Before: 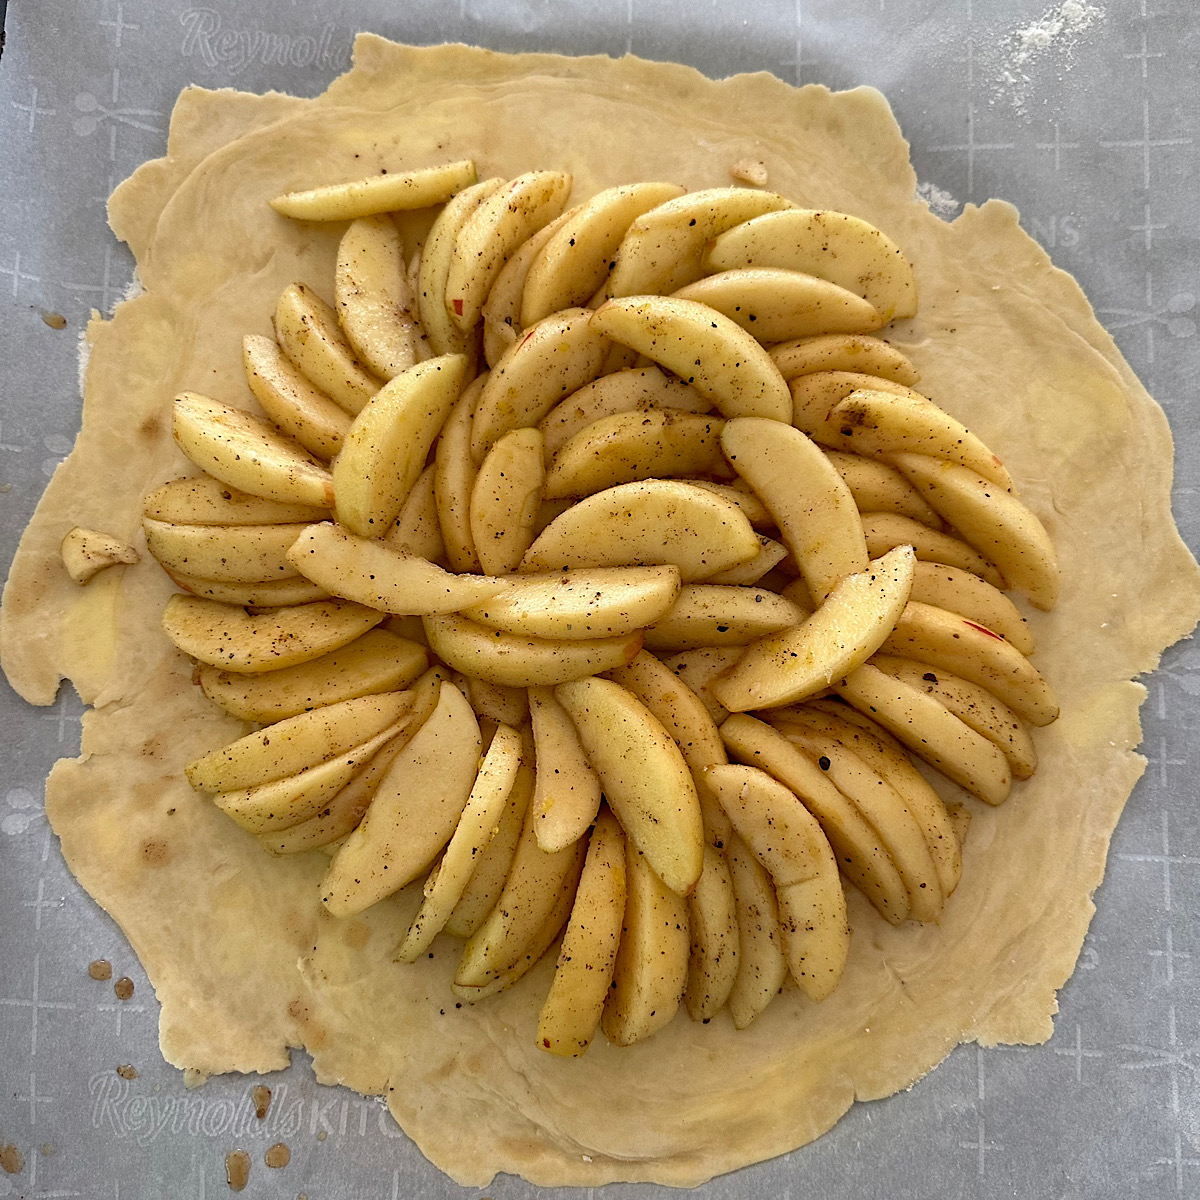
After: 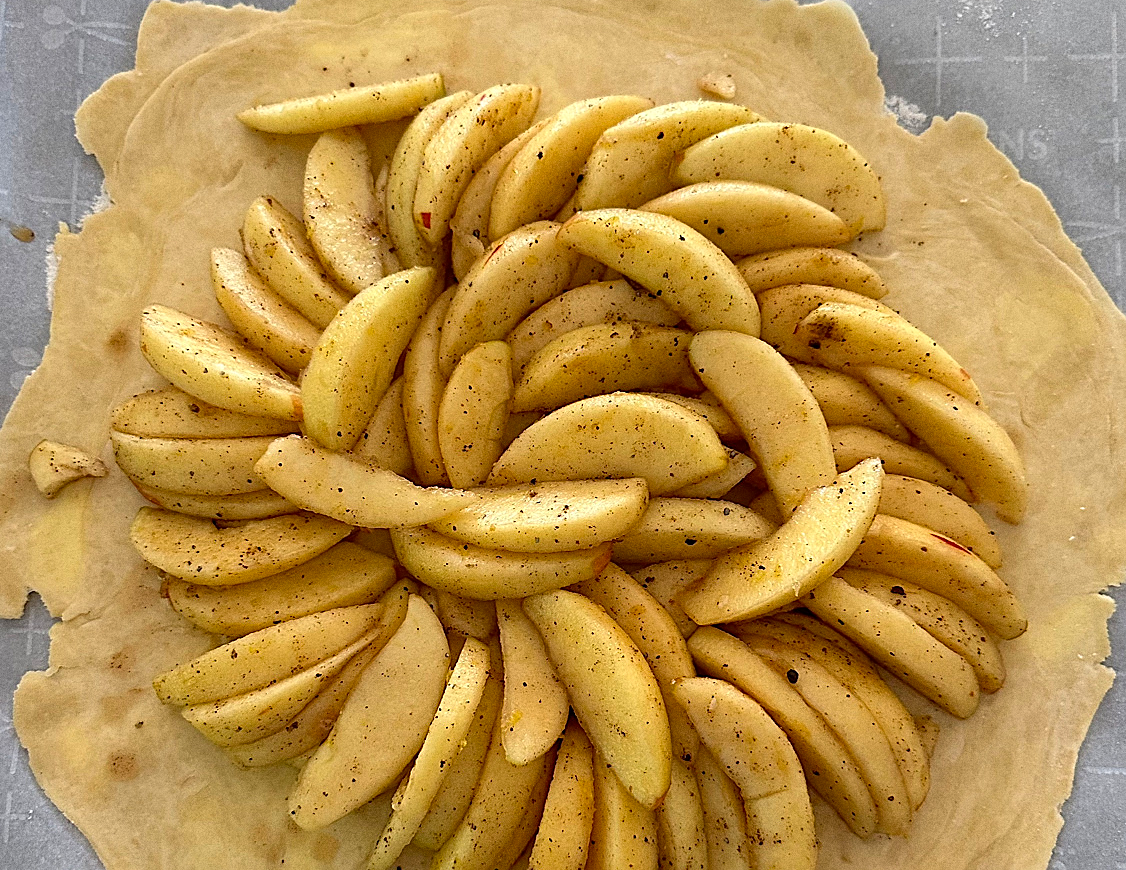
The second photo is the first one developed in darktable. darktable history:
contrast brightness saturation: contrast 0.04, saturation 0.16
crop: left 2.737%, top 7.287%, right 3.421%, bottom 20.179%
sharpen: on, module defaults
grain: on, module defaults
shadows and highlights: shadows 12, white point adjustment 1.2, highlights -0.36, soften with gaussian
